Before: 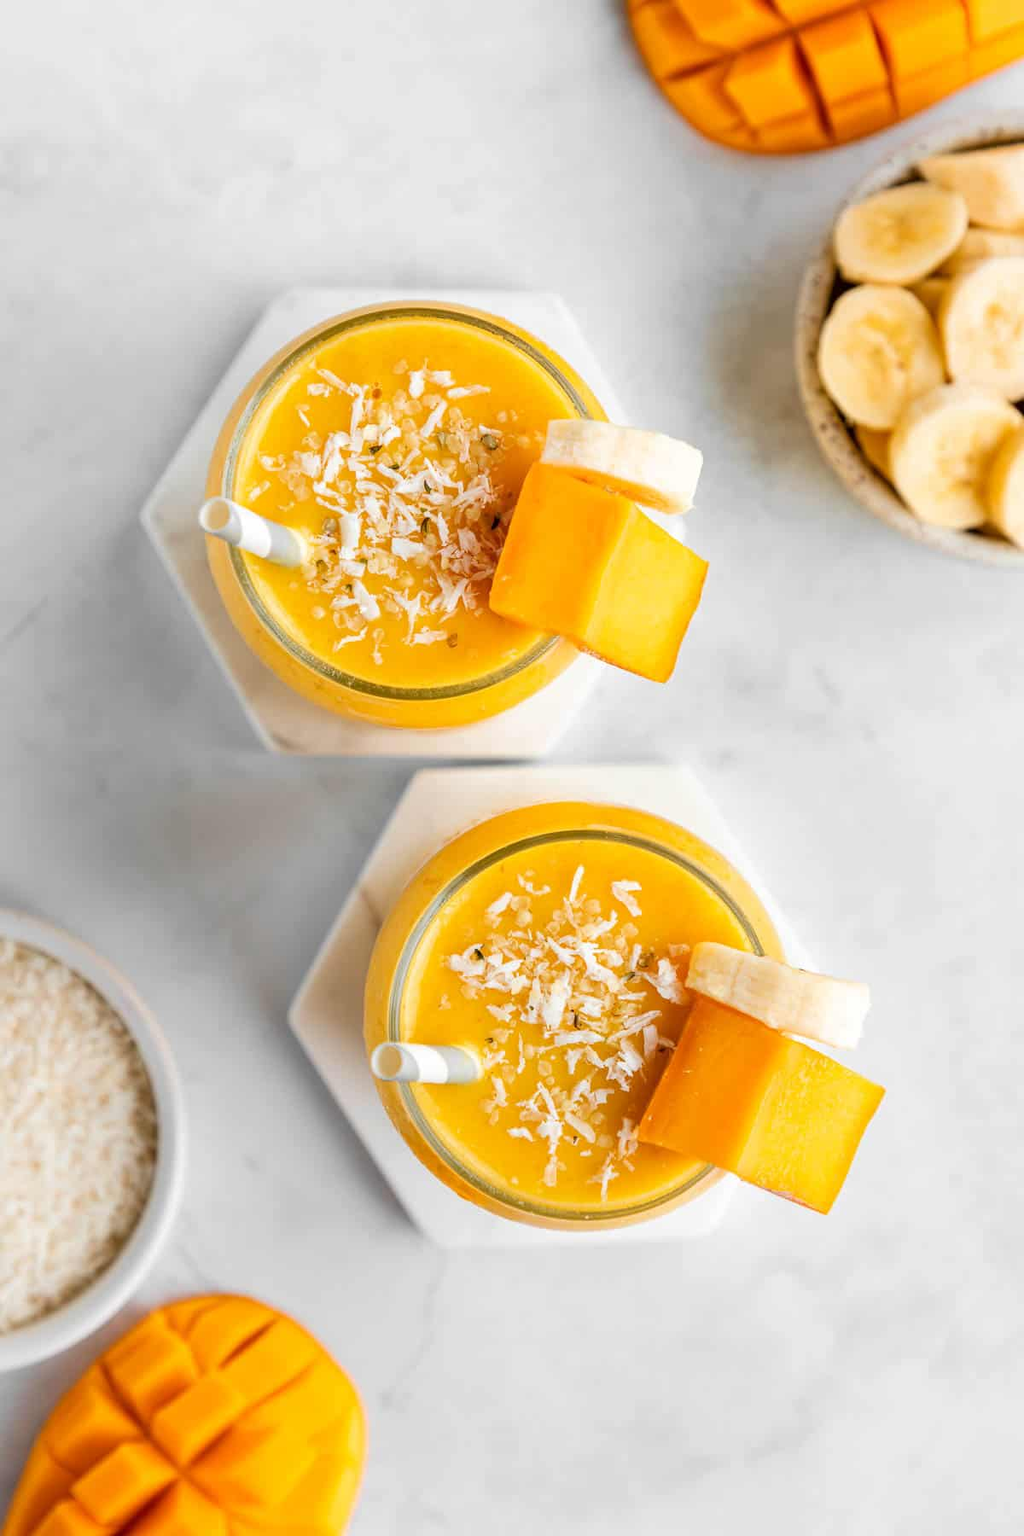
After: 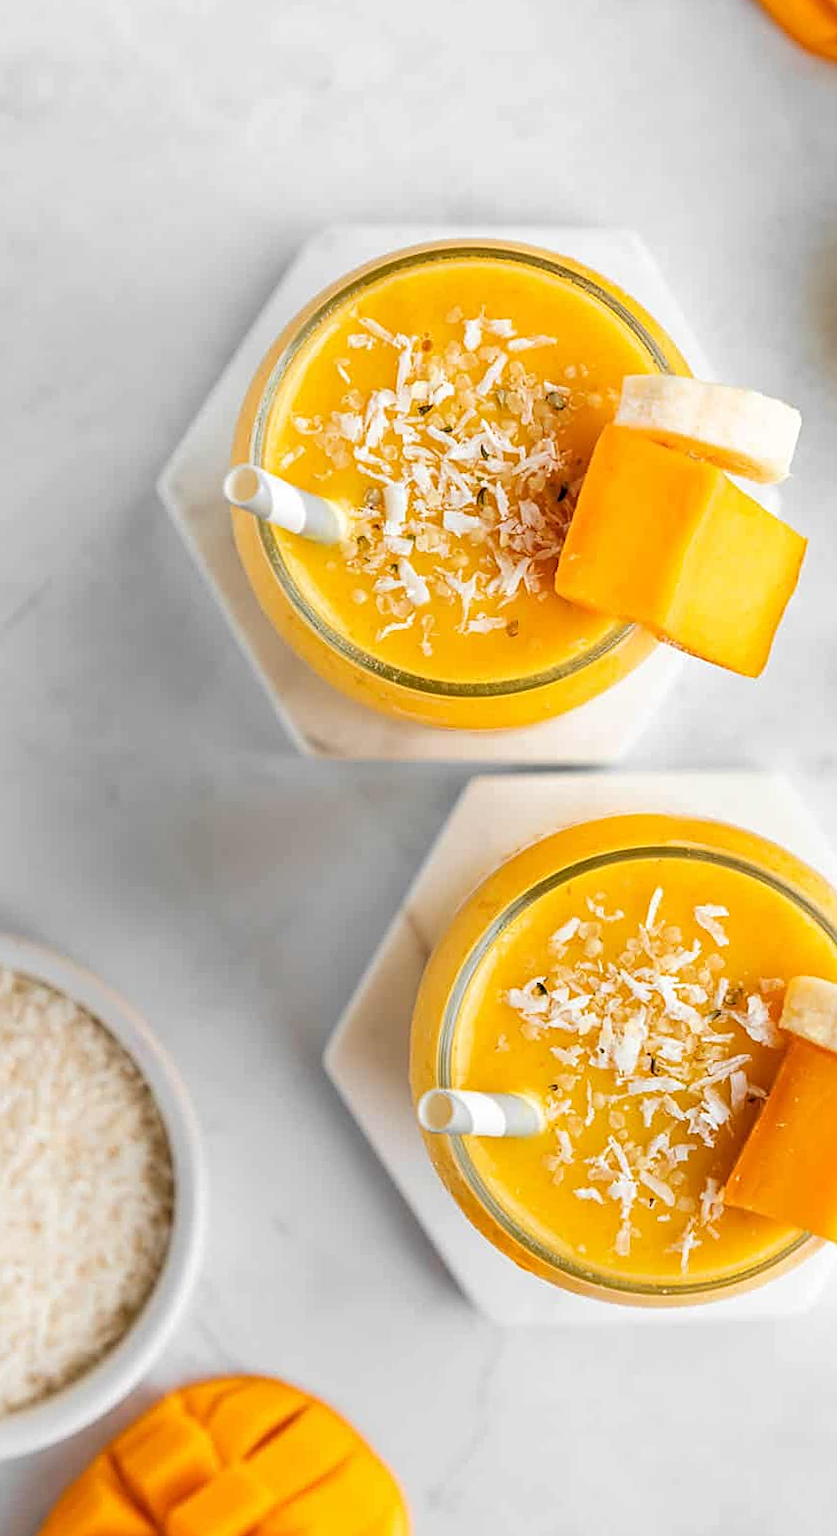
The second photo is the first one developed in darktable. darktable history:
rotate and perspective: rotation 0.192°, lens shift (horizontal) -0.015, crop left 0.005, crop right 0.996, crop top 0.006, crop bottom 0.99
crop: top 5.803%, right 27.864%, bottom 5.804%
sharpen: on, module defaults
